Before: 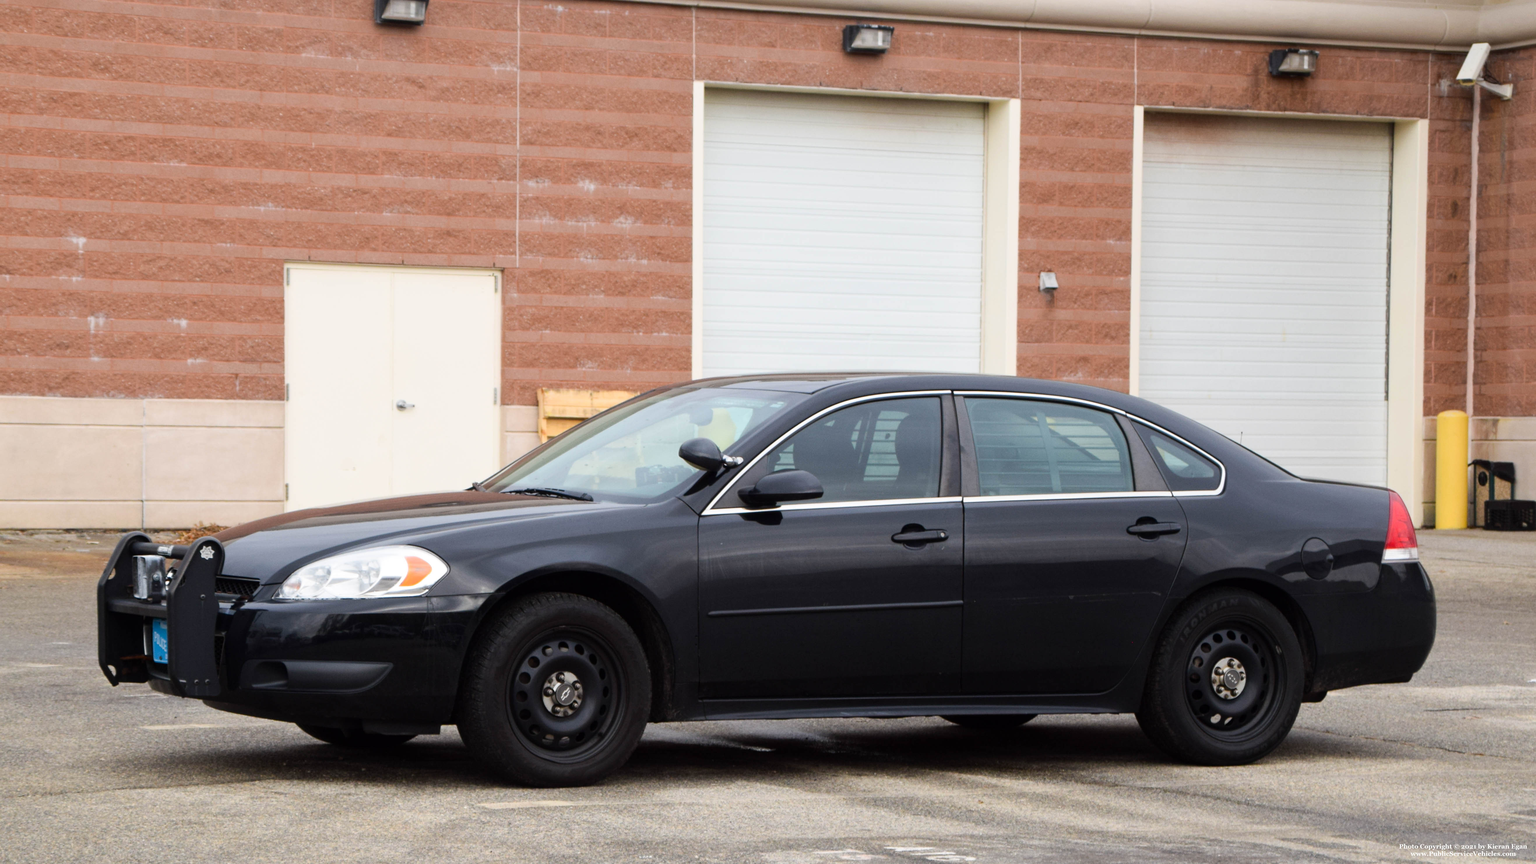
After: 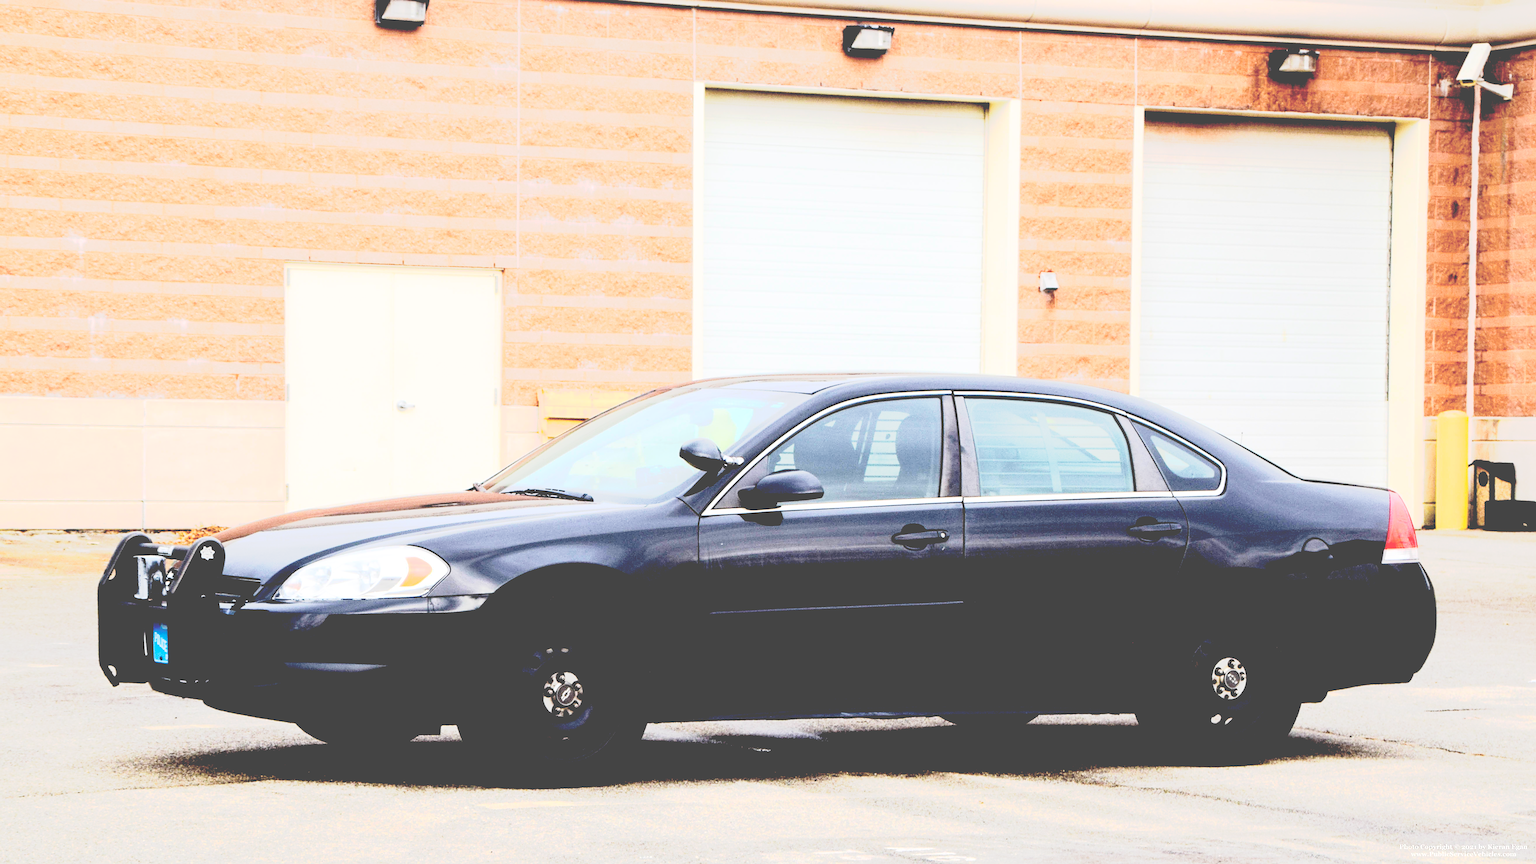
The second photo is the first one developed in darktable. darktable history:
tone equalizer: on, module defaults
sharpen: on, module defaults
base curve: curves: ch0 [(0.065, 0.026) (0.236, 0.358) (0.53, 0.546) (0.777, 0.841) (0.924, 0.992)], preserve colors none
tone curve: curves: ch0 [(0, 0) (0.003, 0.003) (0.011, 0.012) (0.025, 0.028) (0.044, 0.049) (0.069, 0.091) (0.1, 0.144) (0.136, 0.21) (0.177, 0.277) (0.224, 0.352) (0.277, 0.433) (0.335, 0.523) (0.399, 0.613) (0.468, 0.702) (0.543, 0.79) (0.623, 0.867) (0.709, 0.916) (0.801, 0.946) (0.898, 0.972) (1, 1)], color space Lab, independent channels, preserve colors none
